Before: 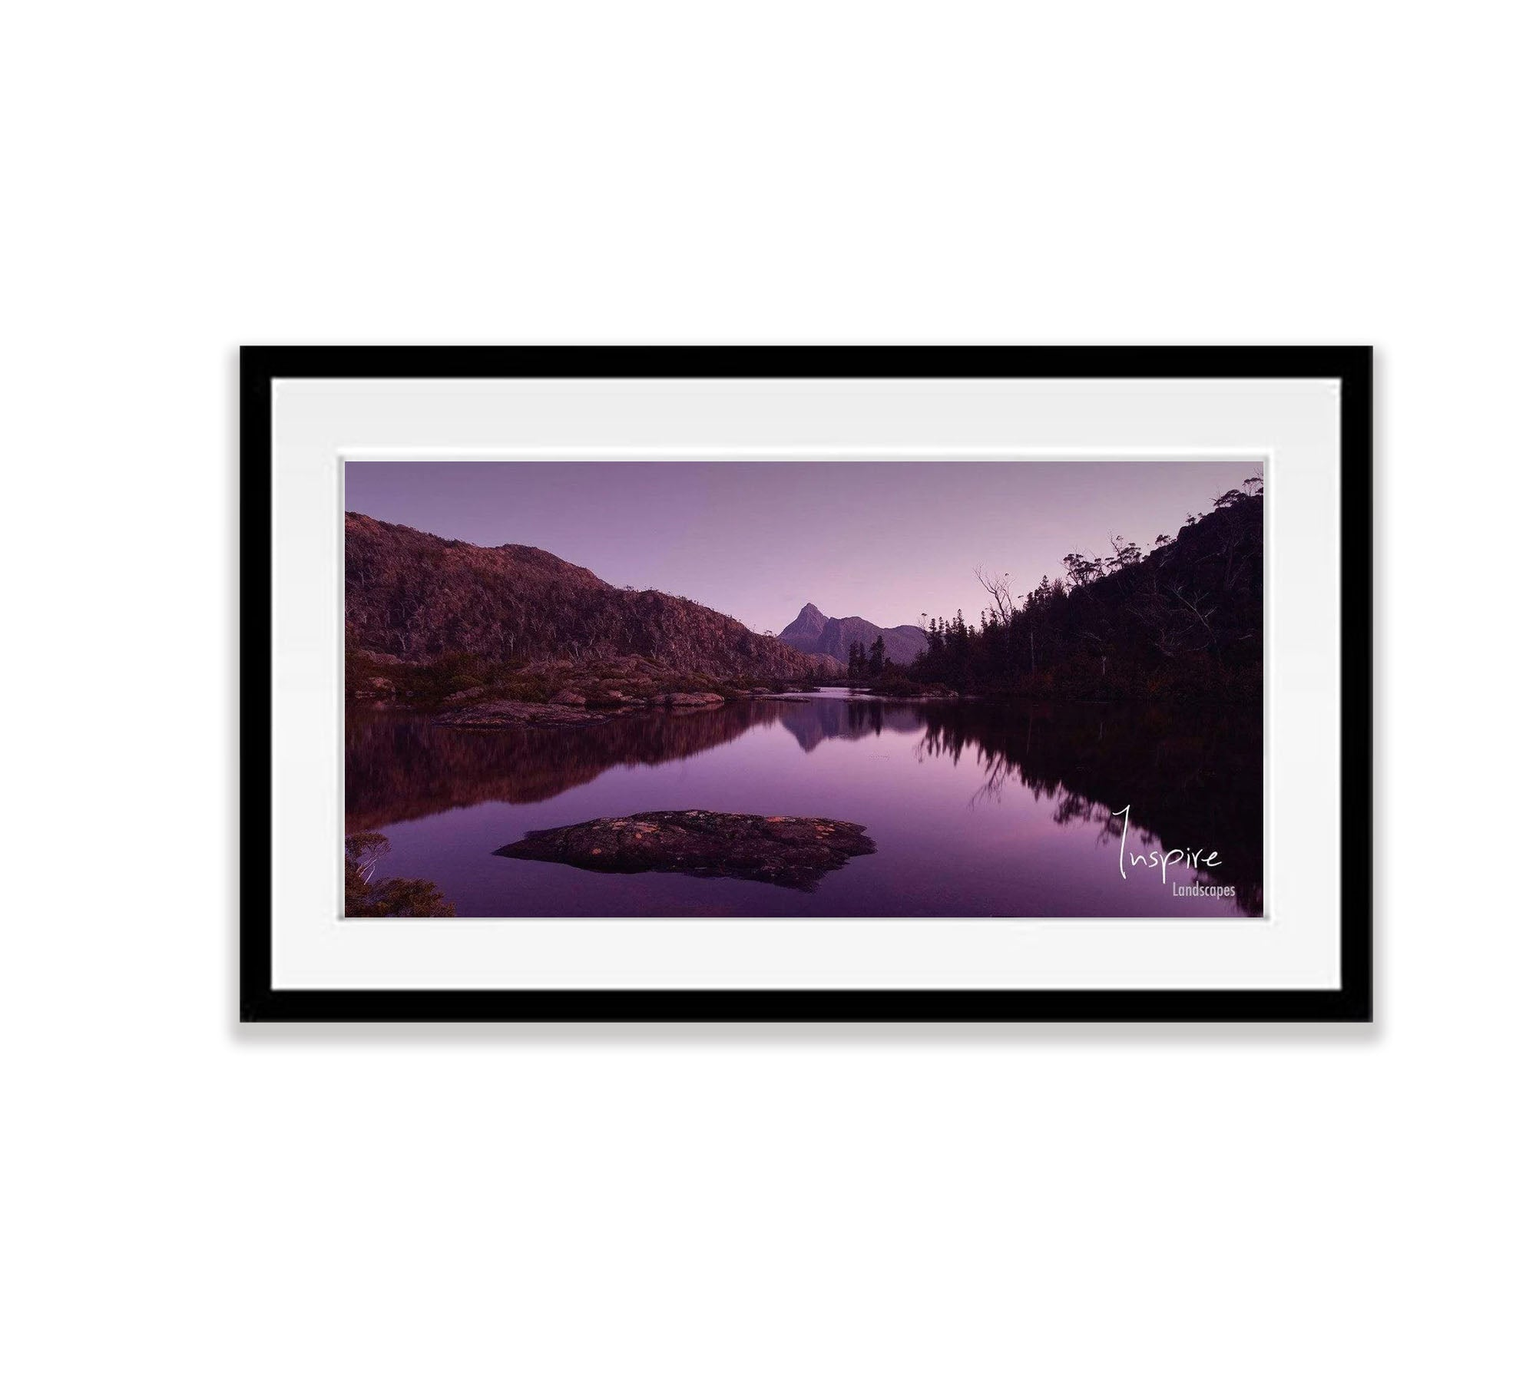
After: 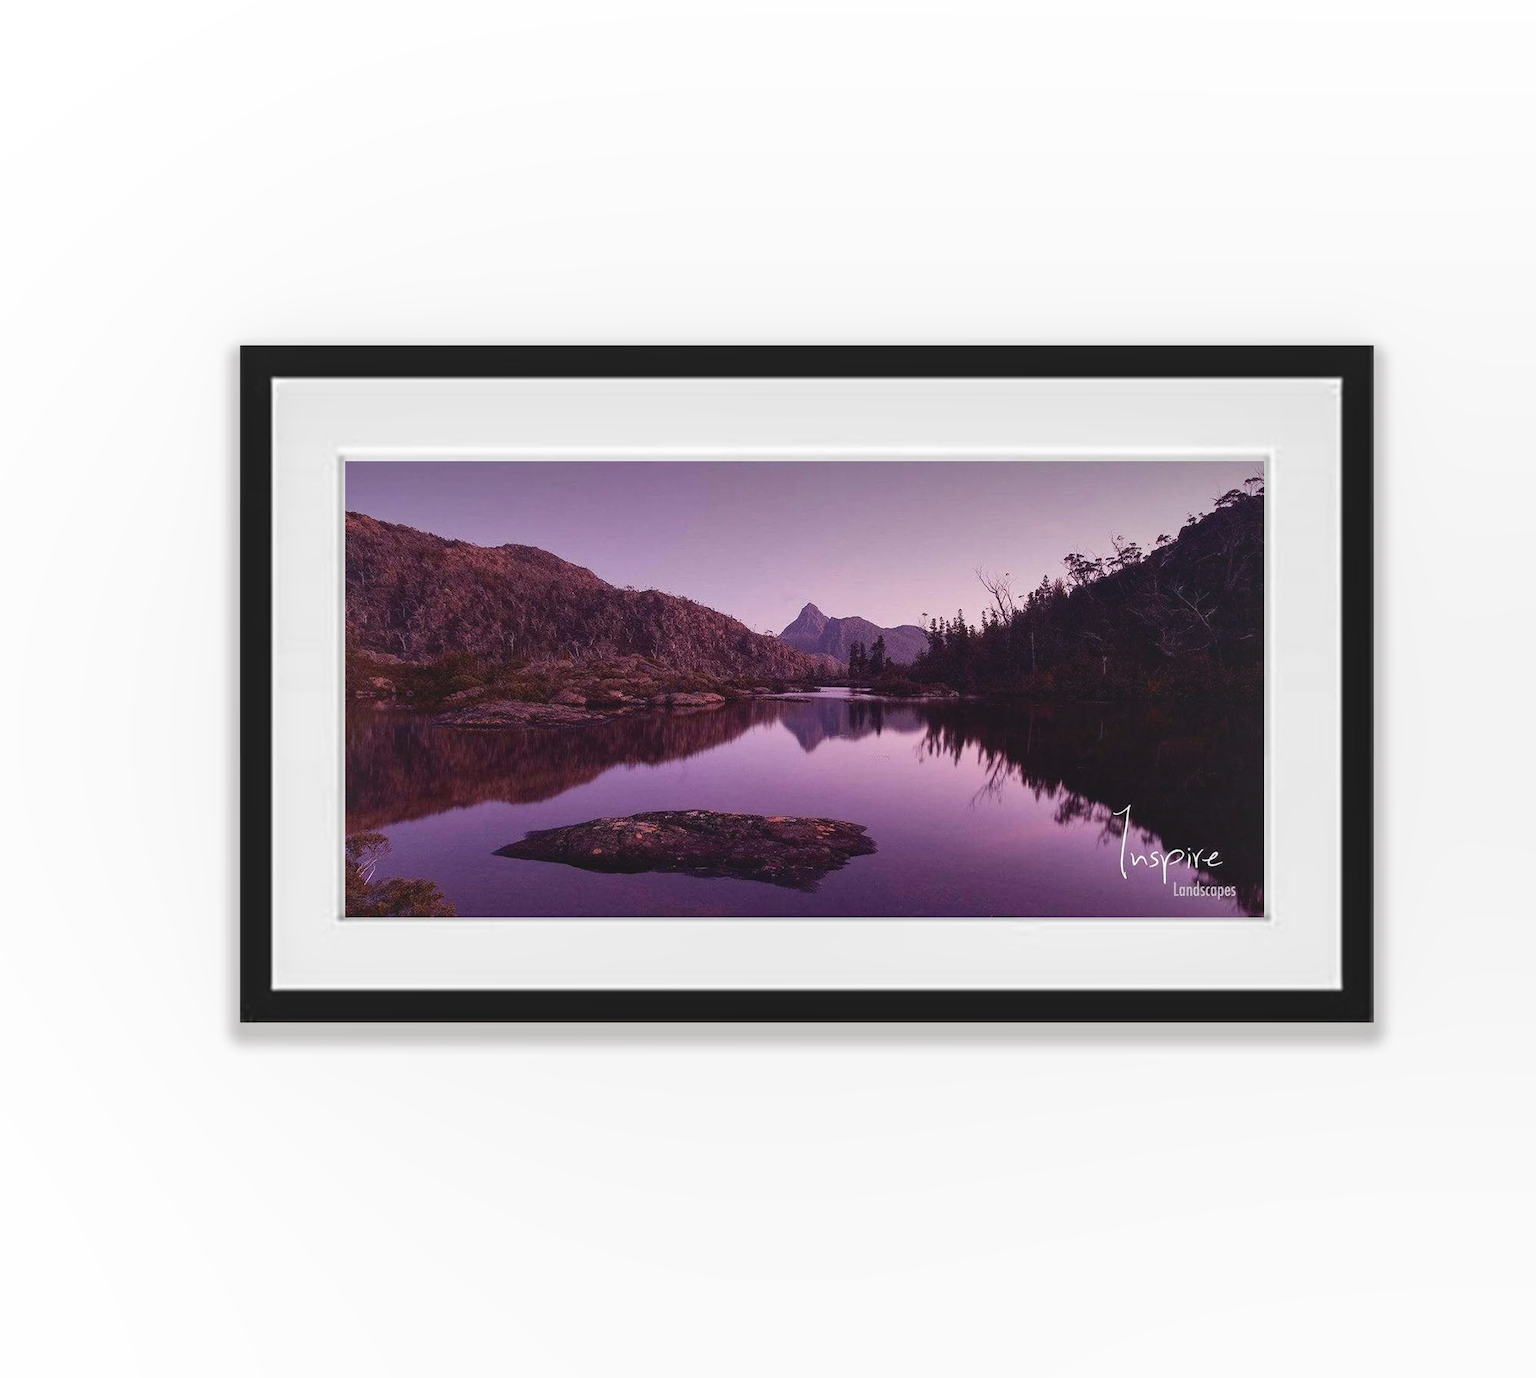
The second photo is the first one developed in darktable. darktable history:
local contrast: detail 109%
crop: top 0.094%, bottom 0.192%
tone equalizer: edges refinement/feathering 500, mask exposure compensation -1.57 EV, preserve details no
